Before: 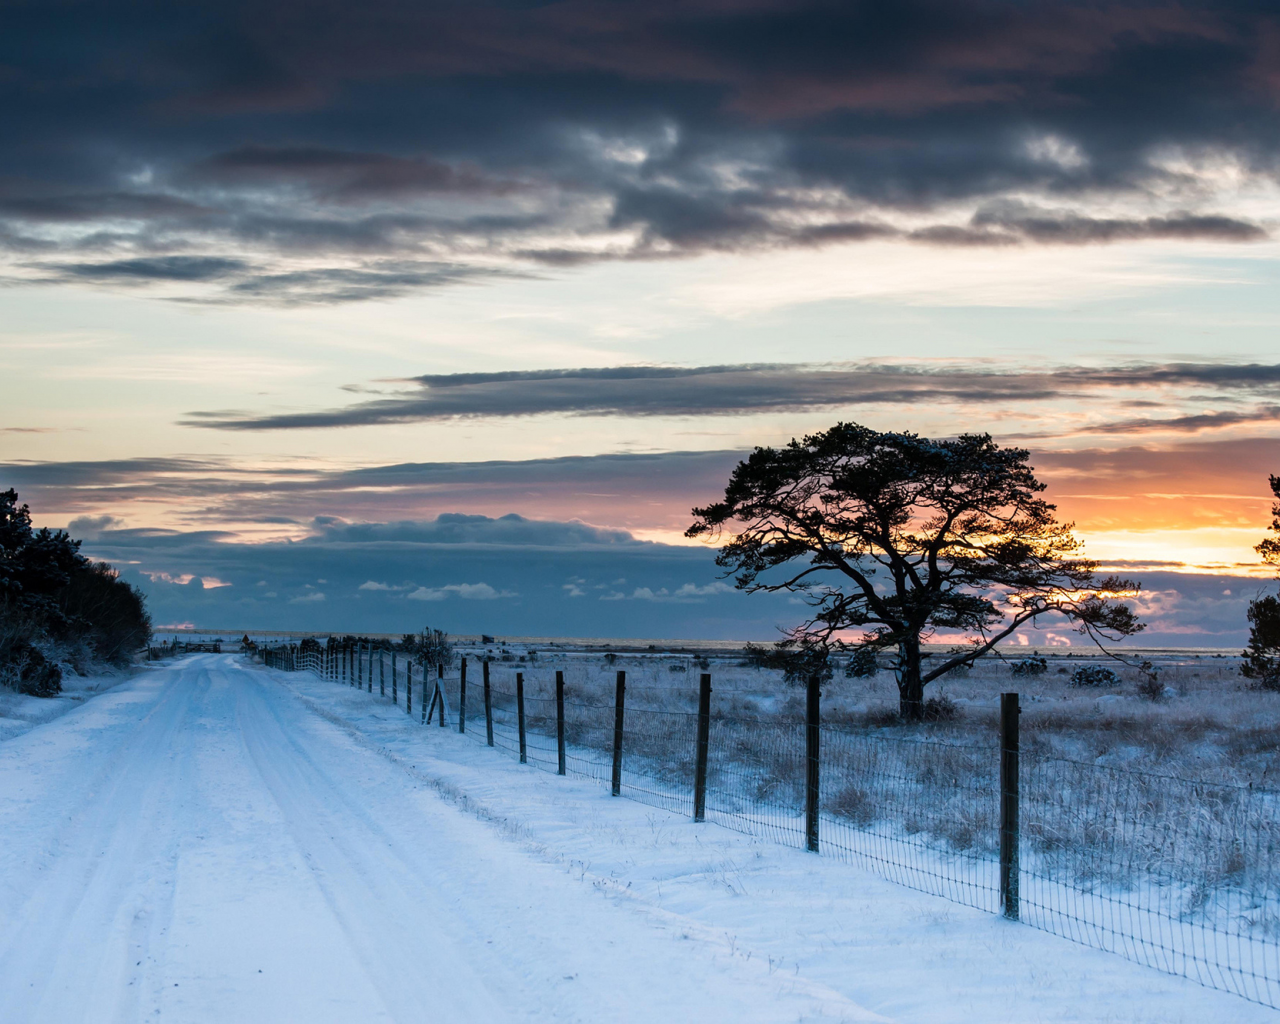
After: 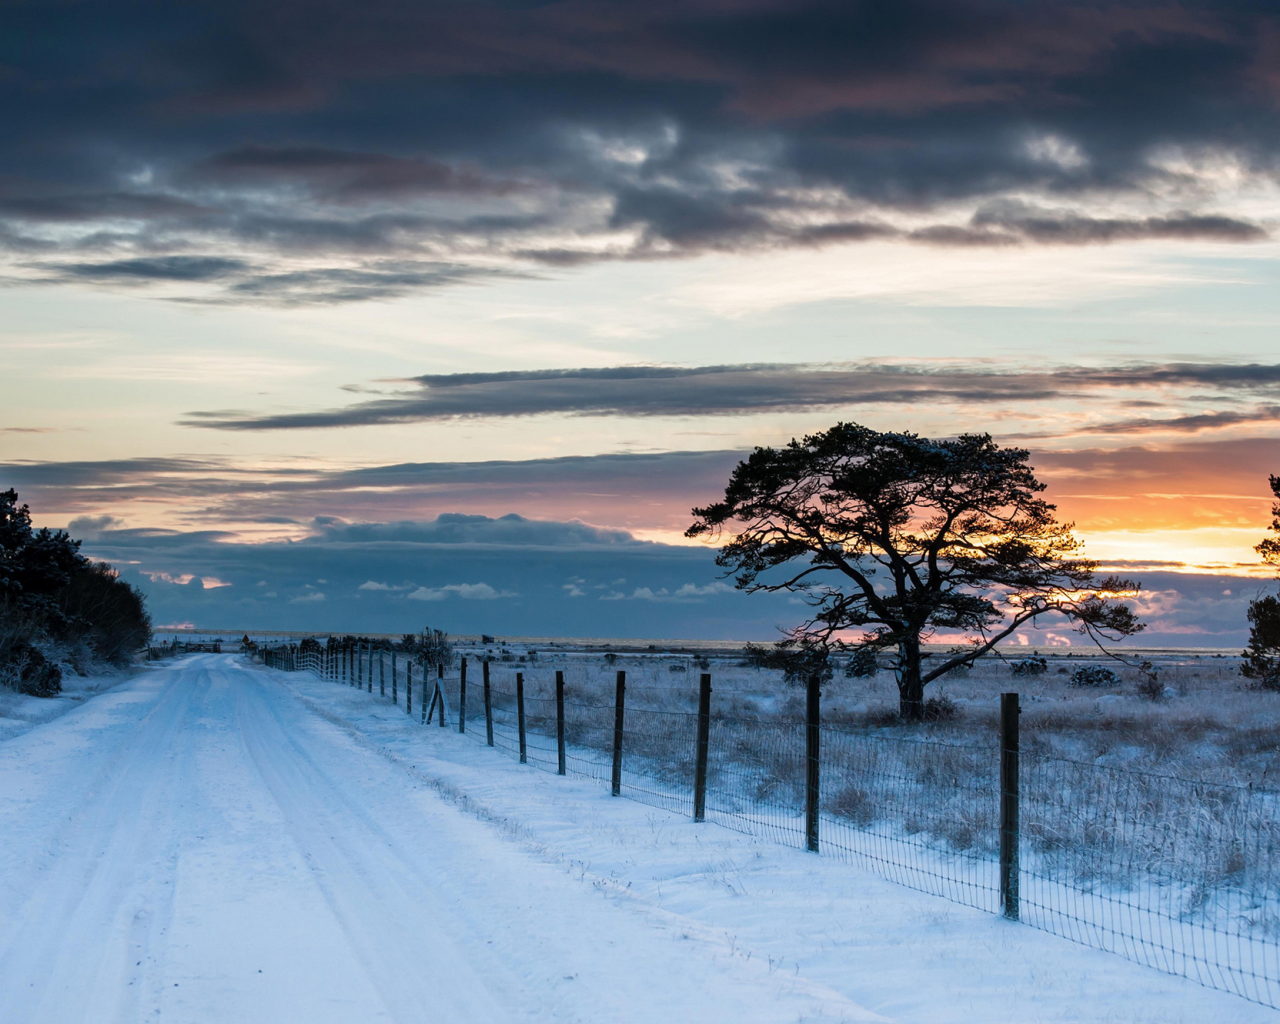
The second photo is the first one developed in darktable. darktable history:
shadows and highlights: shadows 24.82, highlights -24.4
